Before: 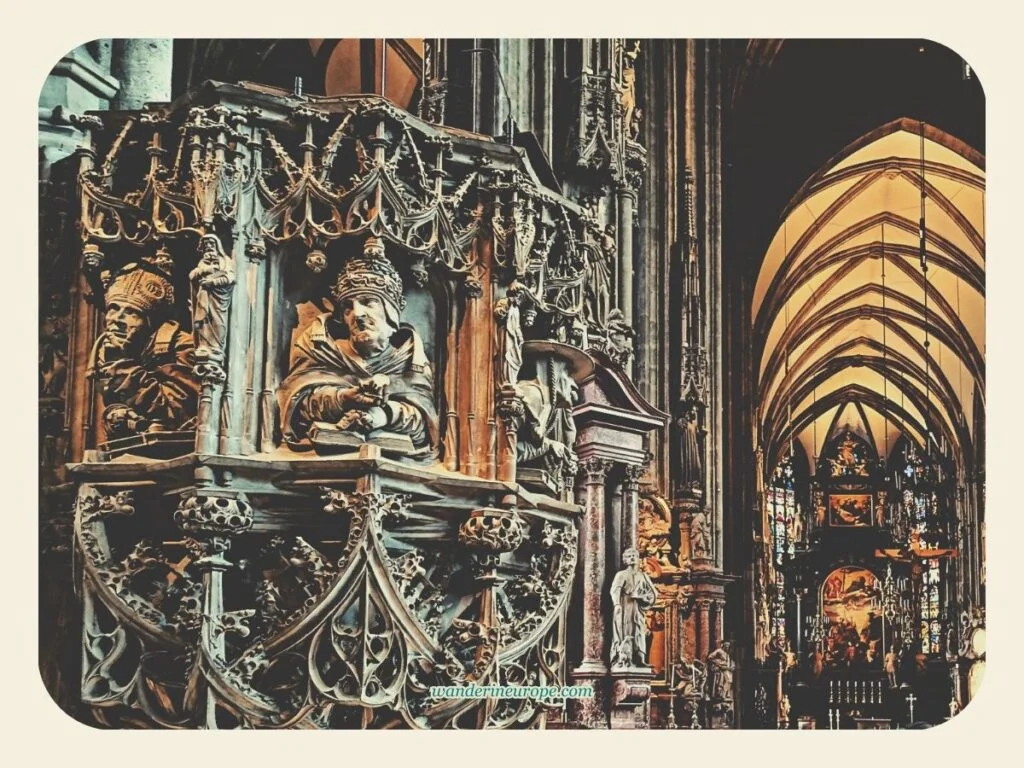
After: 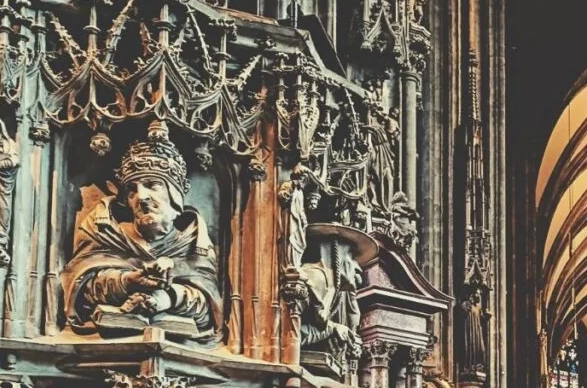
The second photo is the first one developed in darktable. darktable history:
crop: left 21.124%, top 15.277%, right 21.46%, bottom 34.144%
